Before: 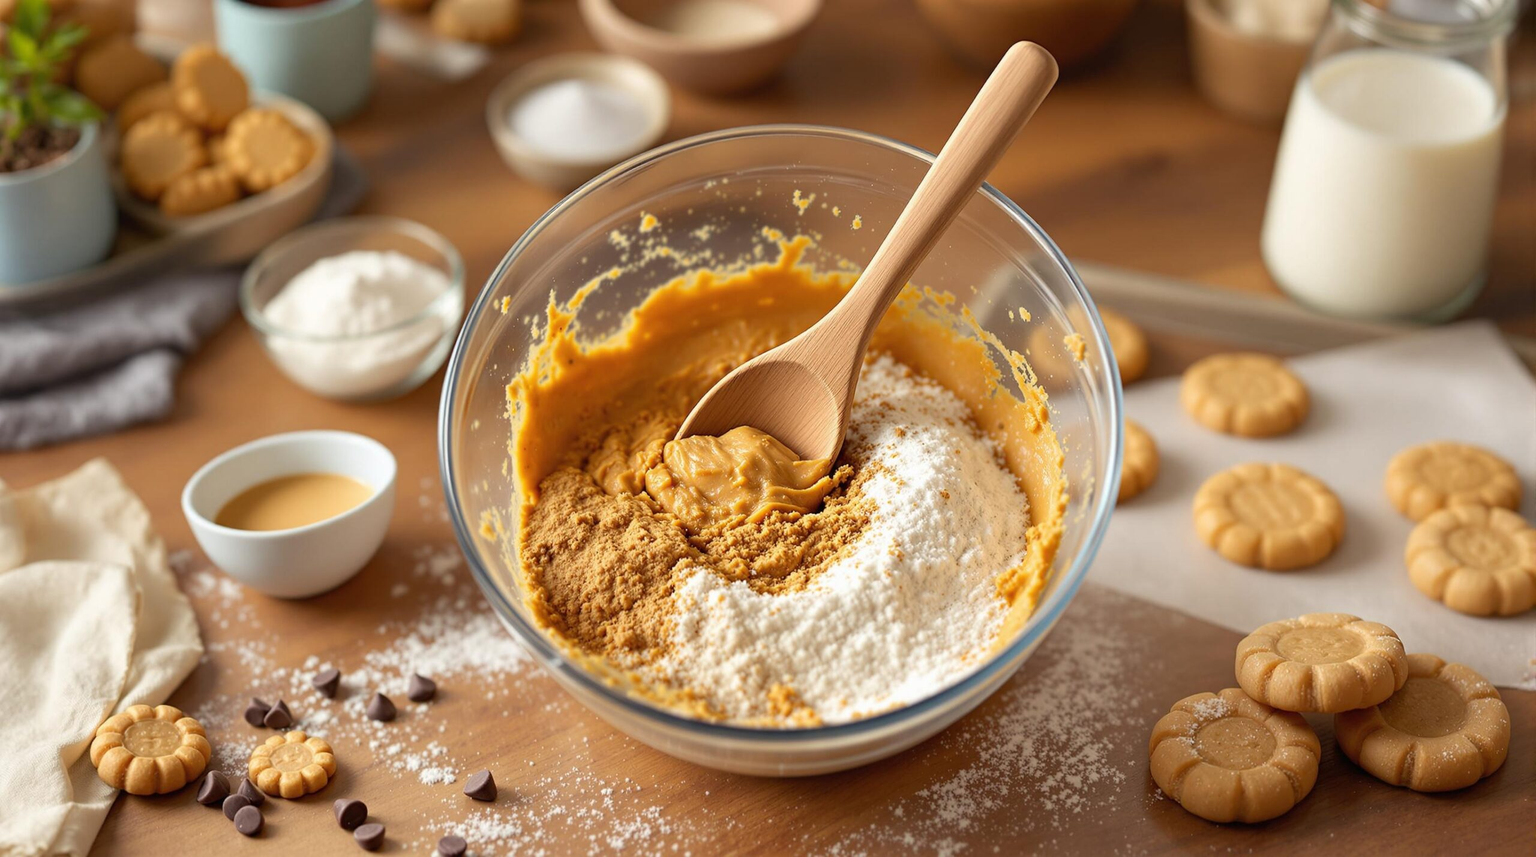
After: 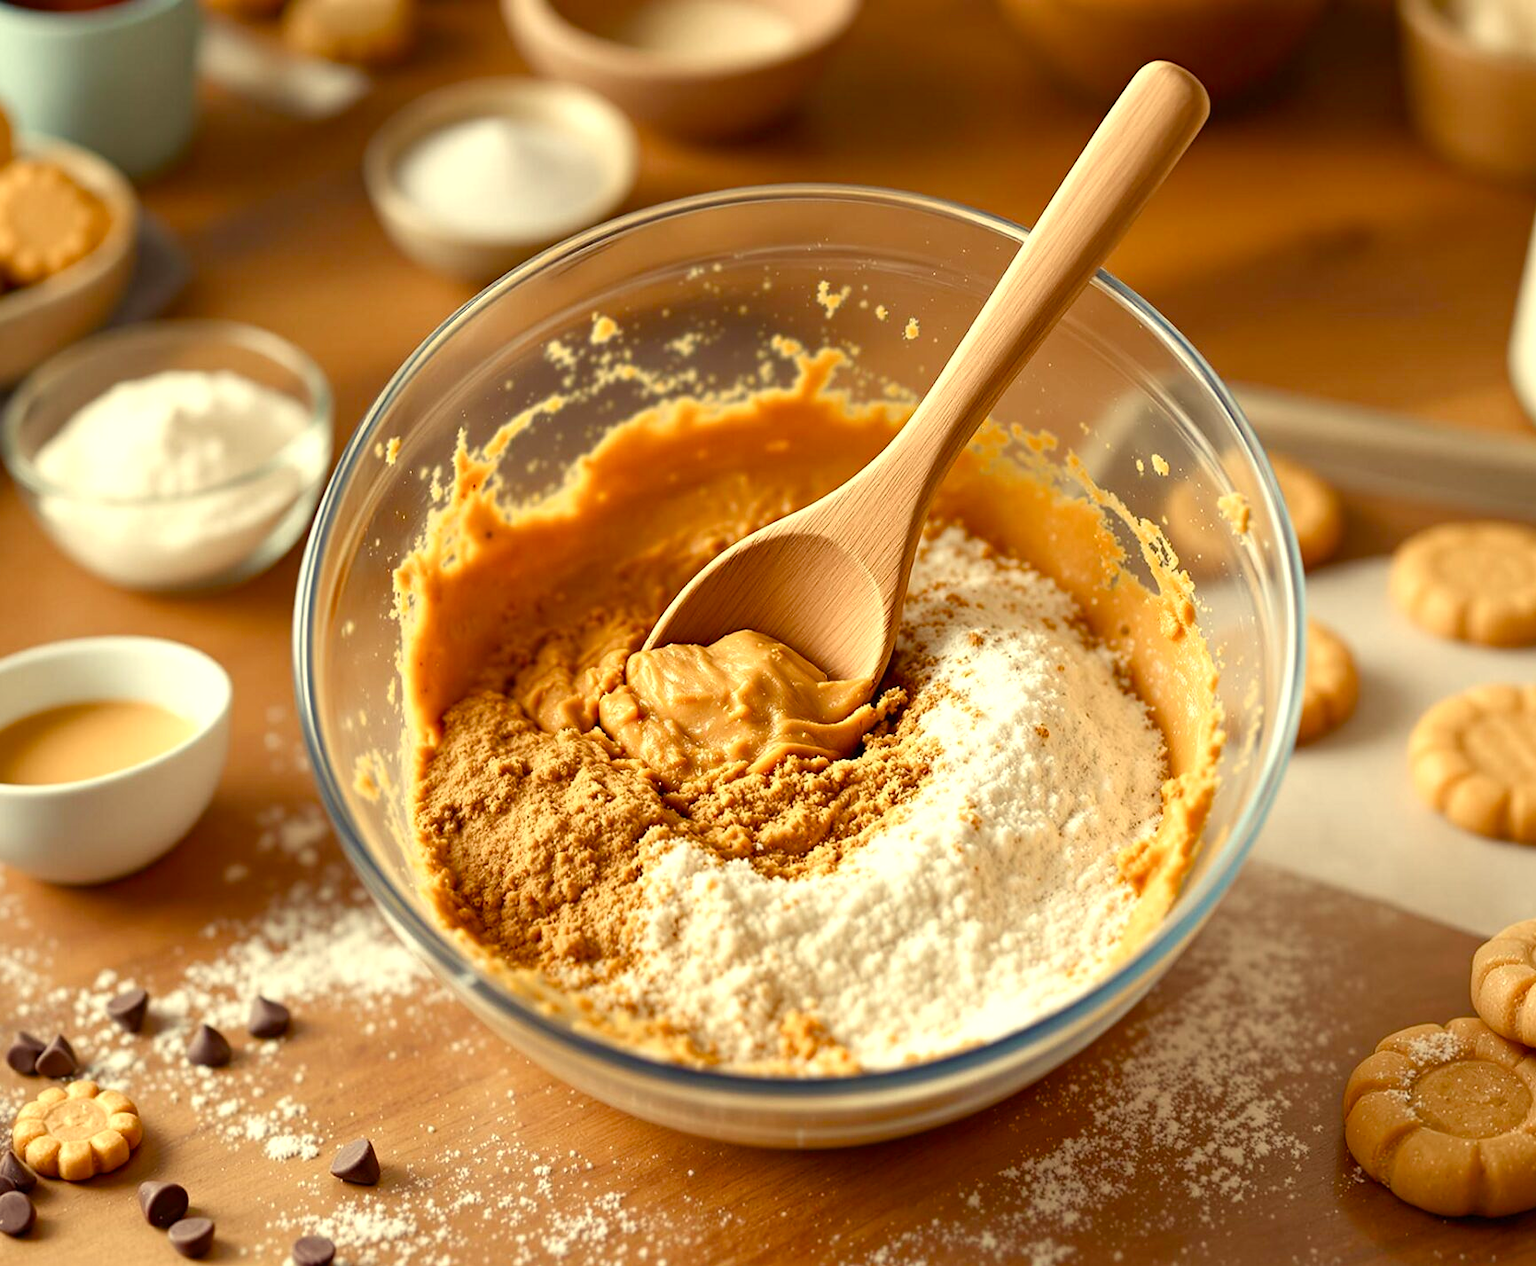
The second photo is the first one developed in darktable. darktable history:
contrast brightness saturation: saturation 0.179
color balance rgb: highlights gain › chroma 8.068%, highlights gain › hue 86.1°, perceptual saturation grading › global saturation 20%, perceptual saturation grading › highlights -49.662%, perceptual saturation grading › shadows 24.563%, perceptual brilliance grading › global brilliance 1.329%, perceptual brilliance grading › highlights 7.839%, perceptual brilliance grading › shadows -3.62%
crop and rotate: left 15.651%, right 16.68%
